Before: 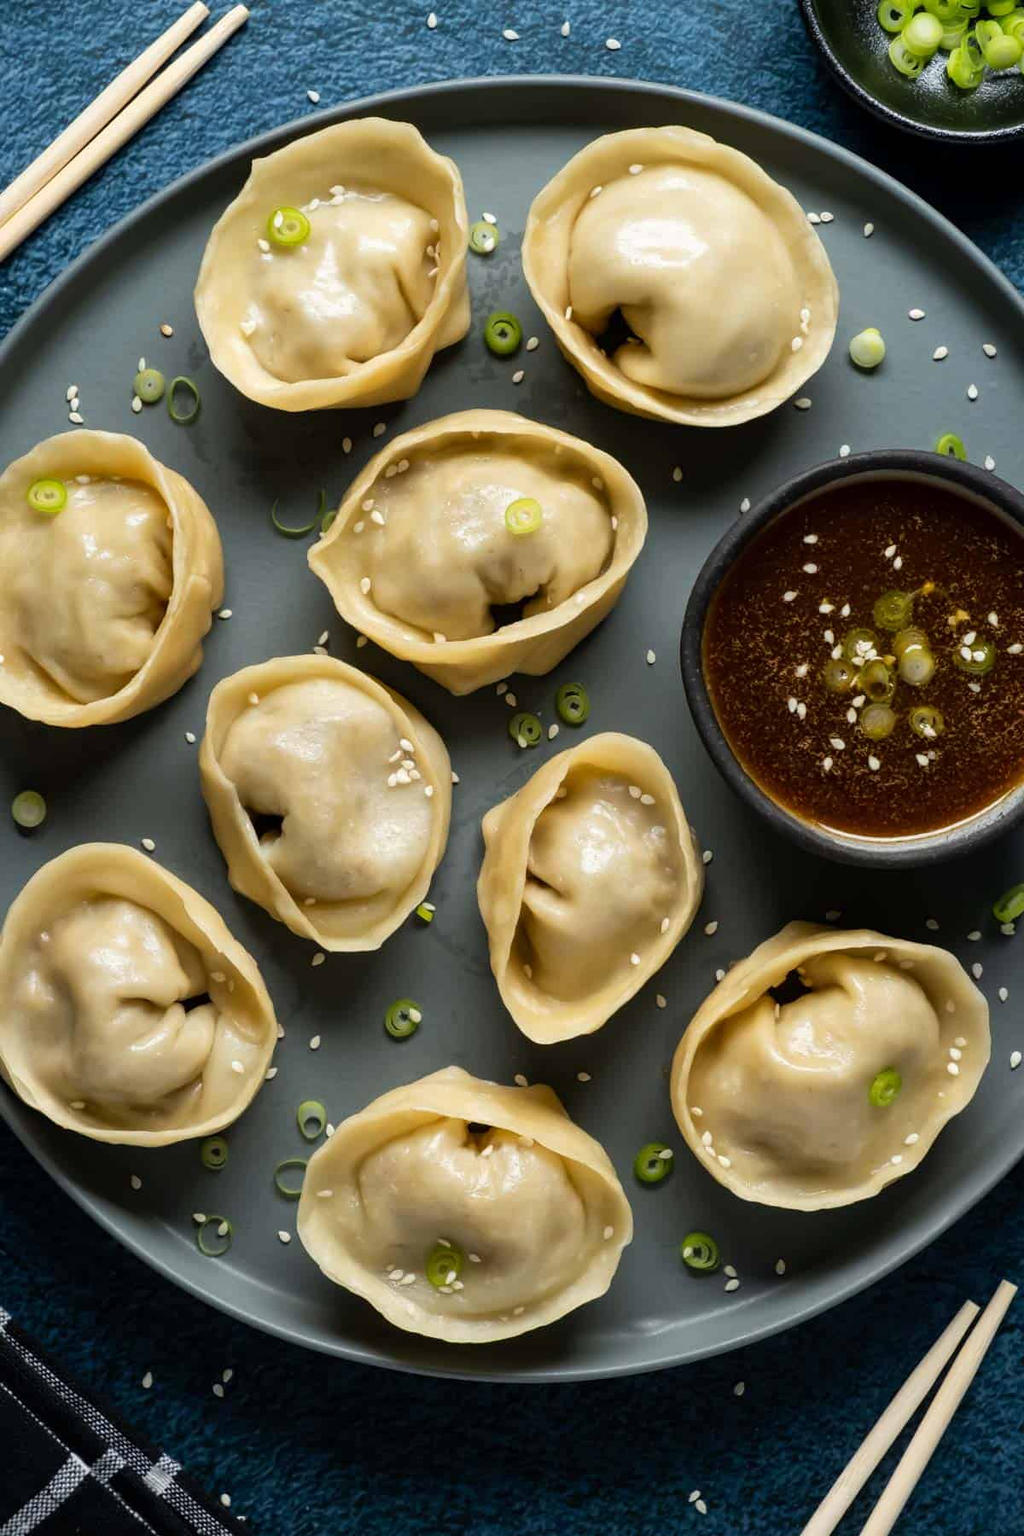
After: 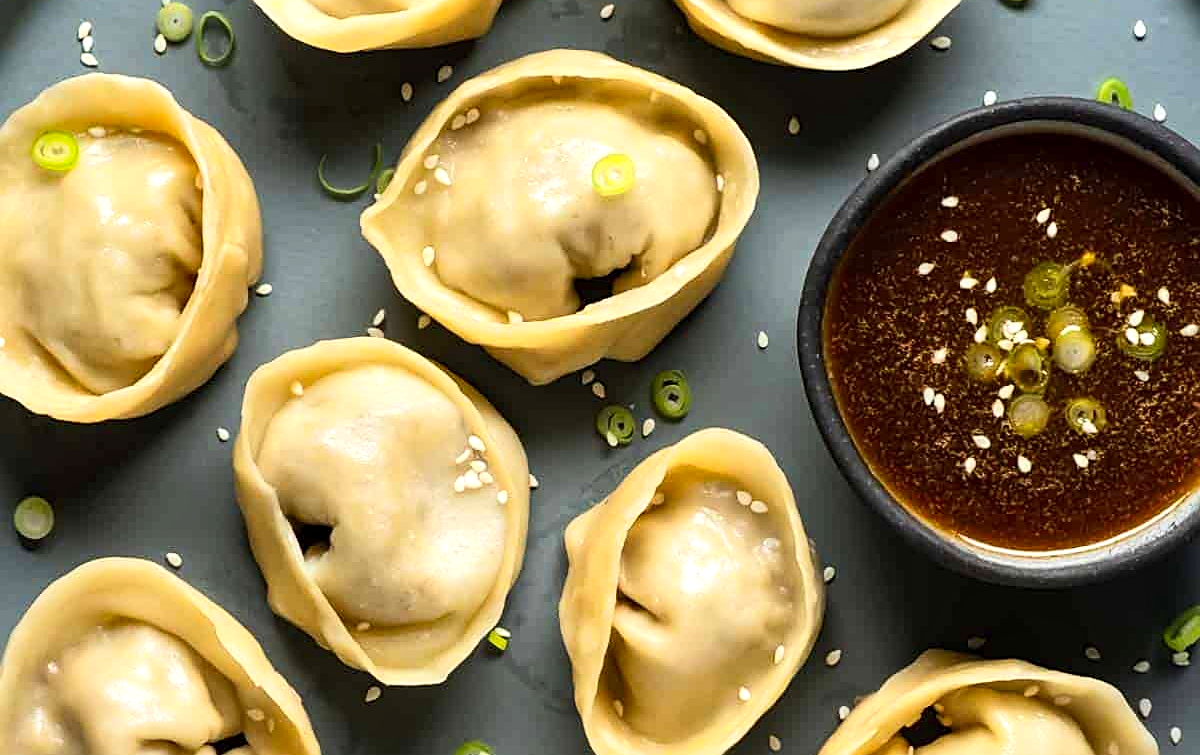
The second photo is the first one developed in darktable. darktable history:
contrast brightness saturation: contrast 0.196, brightness 0.157, saturation 0.225
local contrast: highlights 107%, shadows 102%, detail 119%, midtone range 0.2
exposure: exposure 0.168 EV, compensate highlight preservation false
crop and rotate: top 23.9%, bottom 34.143%
sharpen: on, module defaults
